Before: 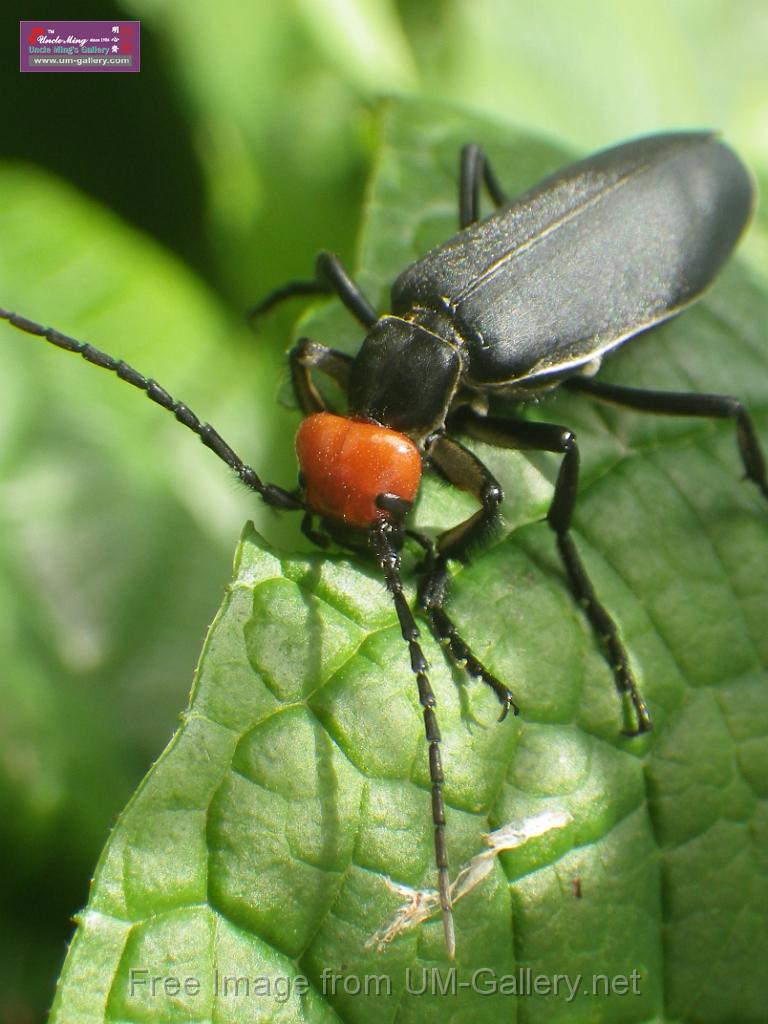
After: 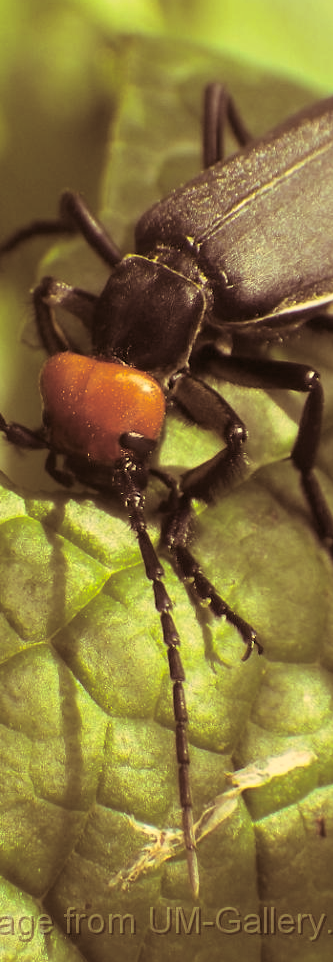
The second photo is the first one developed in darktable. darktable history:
color correction: highlights a* 5.62, highlights b* 33.57, shadows a* -25.86, shadows b* 4.02
tone equalizer: -8 EV -0.002 EV, -7 EV 0.005 EV, -6 EV -0.009 EV, -5 EV 0.011 EV, -4 EV -0.012 EV, -3 EV 0.007 EV, -2 EV -0.062 EV, -1 EV -0.293 EV, +0 EV -0.582 EV, smoothing diameter 2%, edges refinement/feathering 20, mask exposure compensation -1.57 EV, filter diffusion 5
split-toning: highlights › hue 187.2°, highlights › saturation 0.83, balance -68.05, compress 56.43%
crop: left 33.452%, top 6.025%, right 23.155%
